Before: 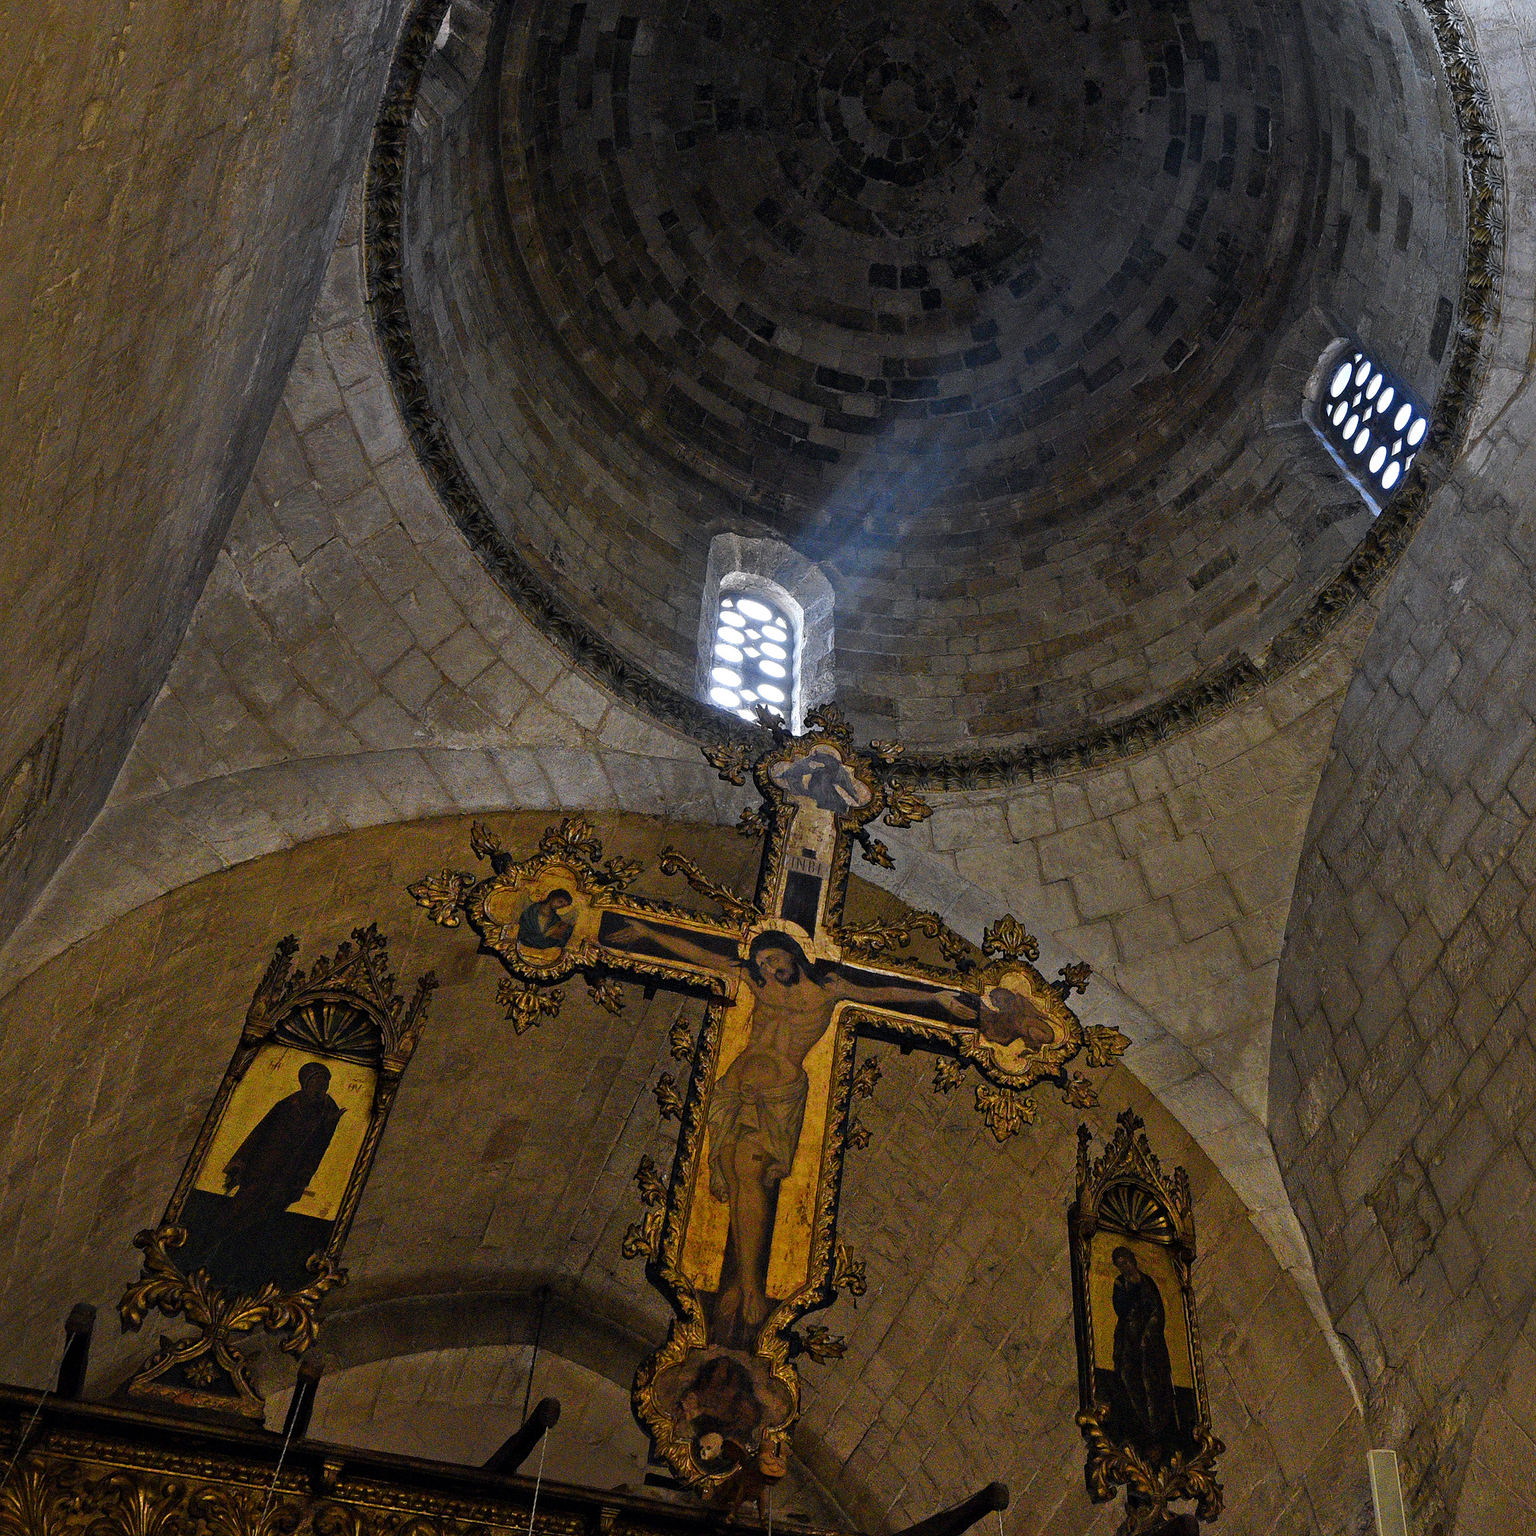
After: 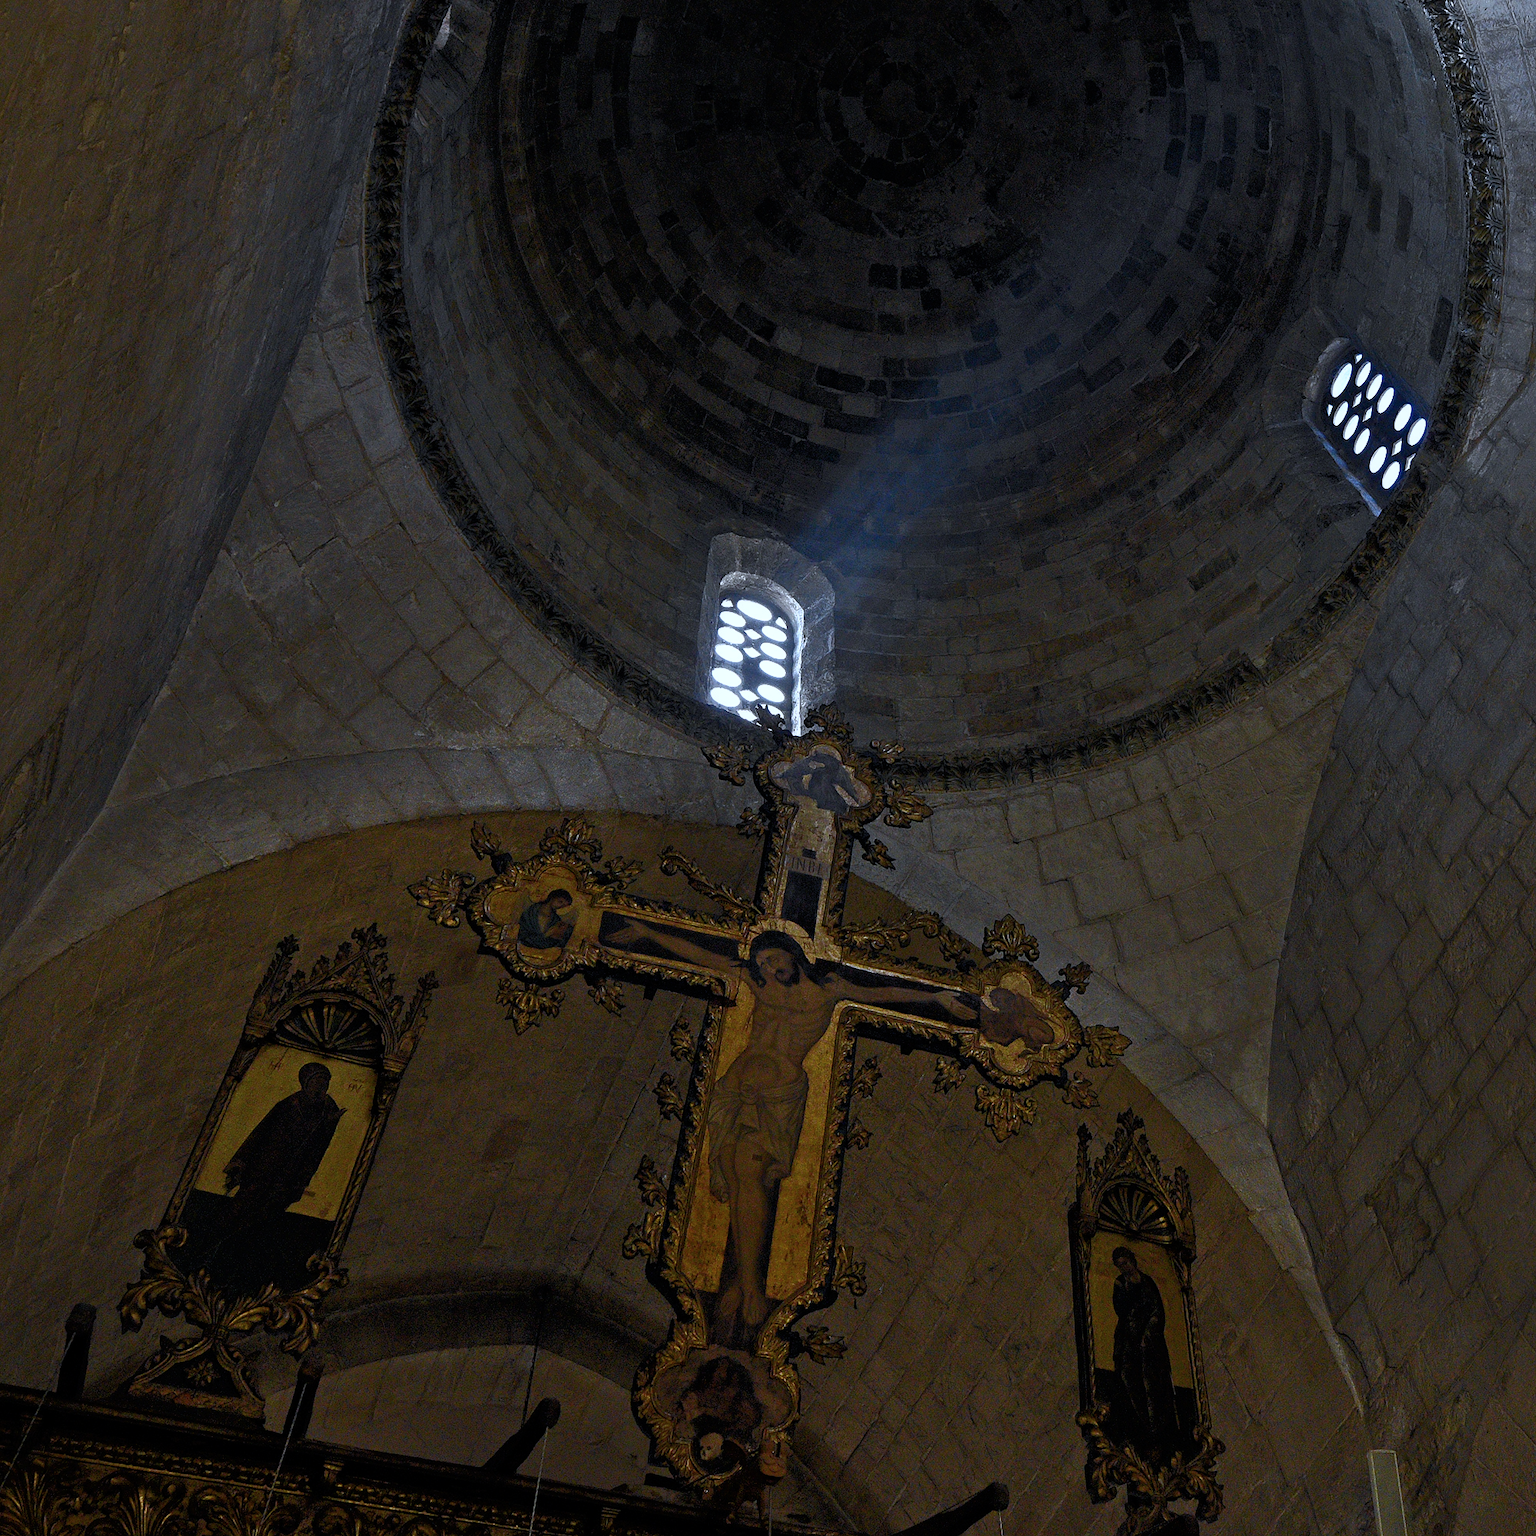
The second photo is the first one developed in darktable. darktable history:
color calibration: x 0.37, y 0.382, temperature 4317.22 K
base curve: curves: ch0 [(0, 0) (0.564, 0.291) (0.802, 0.731) (1, 1)]
tone curve: curves: ch0 [(0, 0) (0.003, 0.005) (0.011, 0.012) (0.025, 0.026) (0.044, 0.046) (0.069, 0.071) (0.1, 0.098) (0.136, 0.135) (0.177, 0.178) (0.224, 0.217) (0.277, 0.274) (0.335, 0.335) (0.399, 0.442) (0.468, 0.543) (0.543, 0.6) (0.623, 0.628) (0.709, 0.679) (0.801, 0.782) (0.898, 0.904) (1, 1)], color space Lab, linked channels, preserve colors none
tone equalizer: -8 EV -1.84 EV, -7 EV -1.19 EV, -6 EV -1.6 EV
